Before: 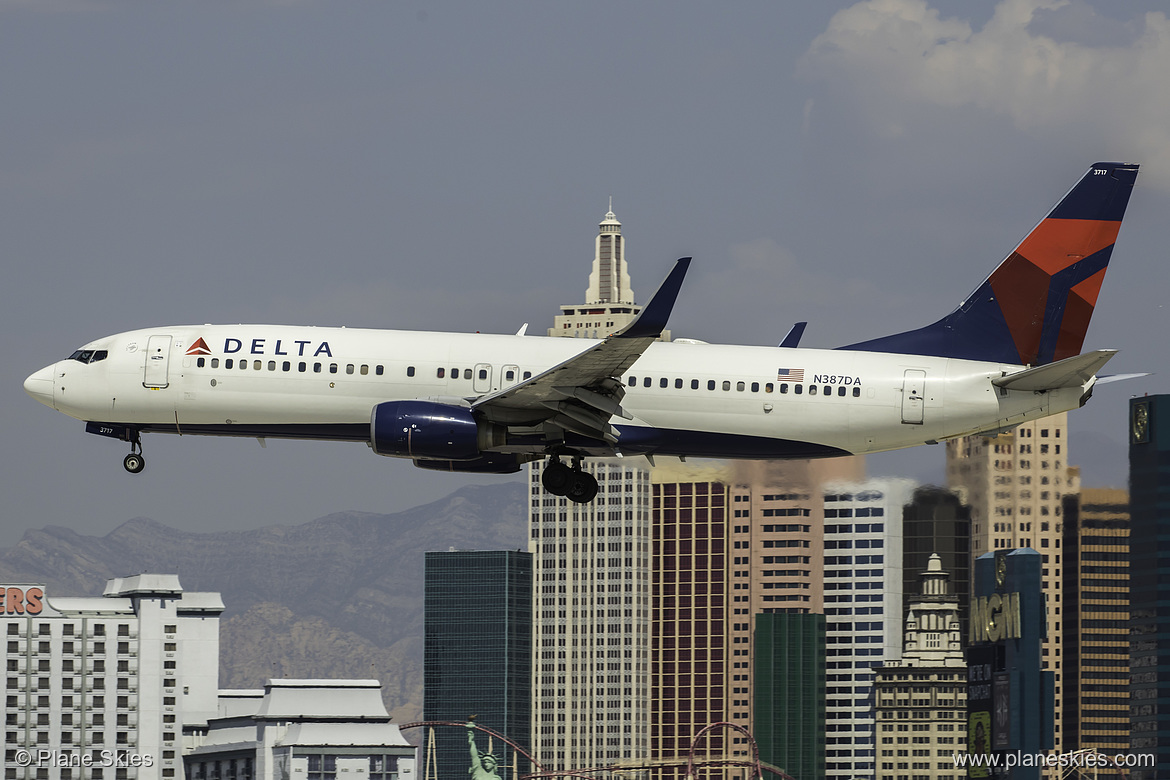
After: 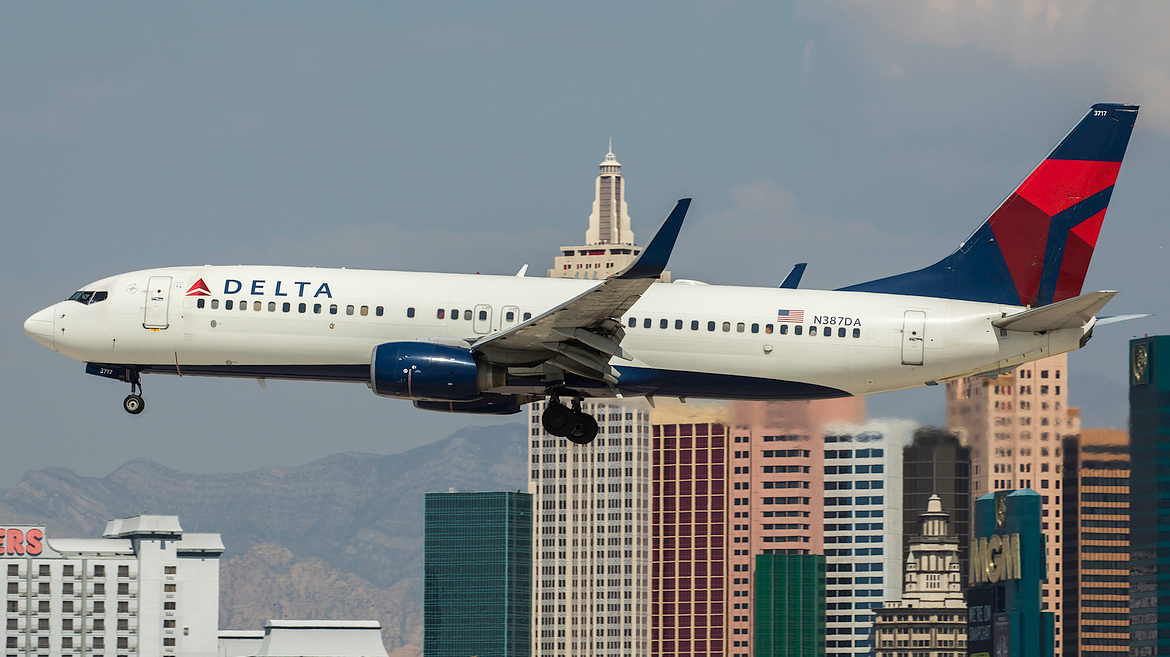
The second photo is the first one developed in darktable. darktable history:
crop: top 7.578%, bottom 8.118%
